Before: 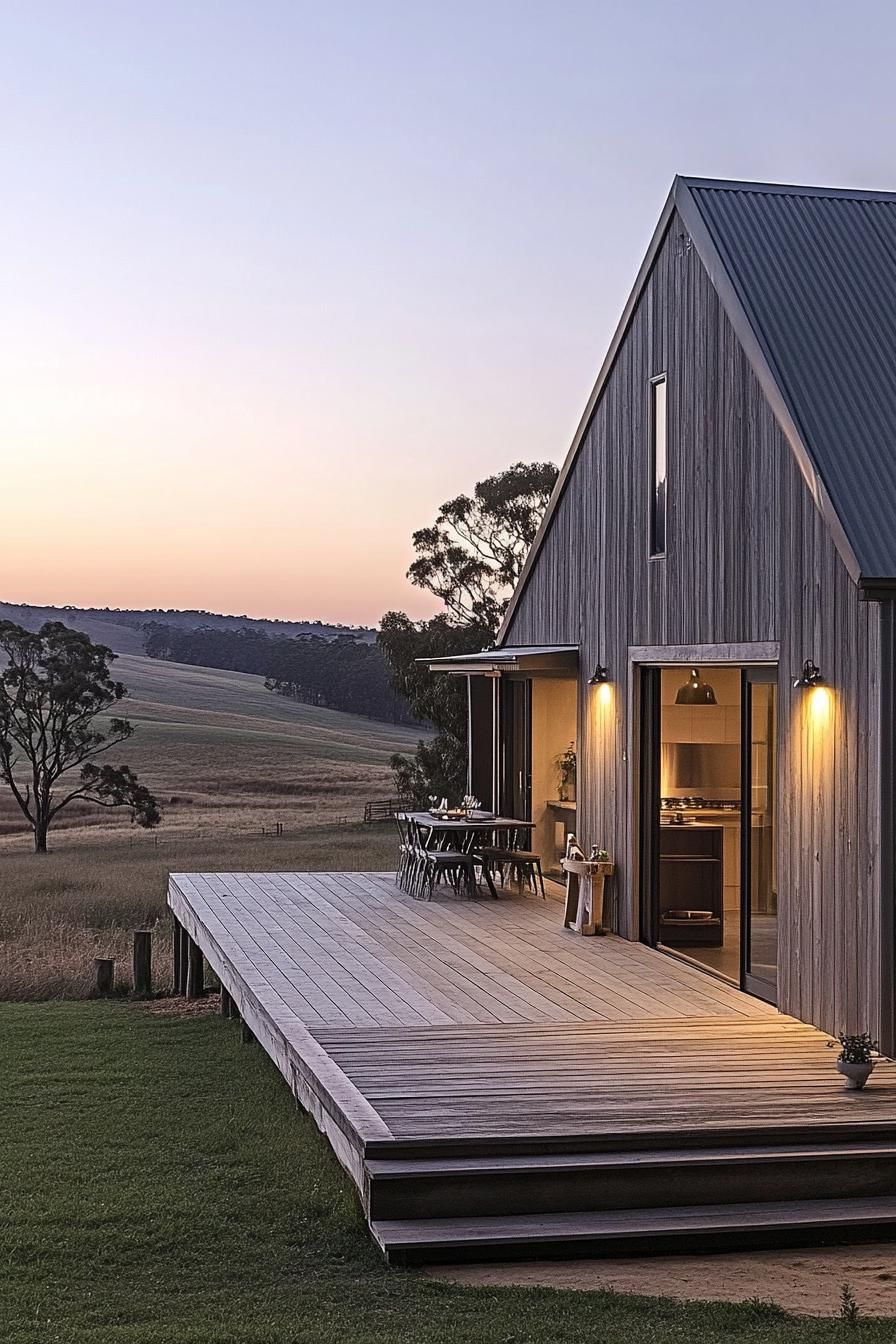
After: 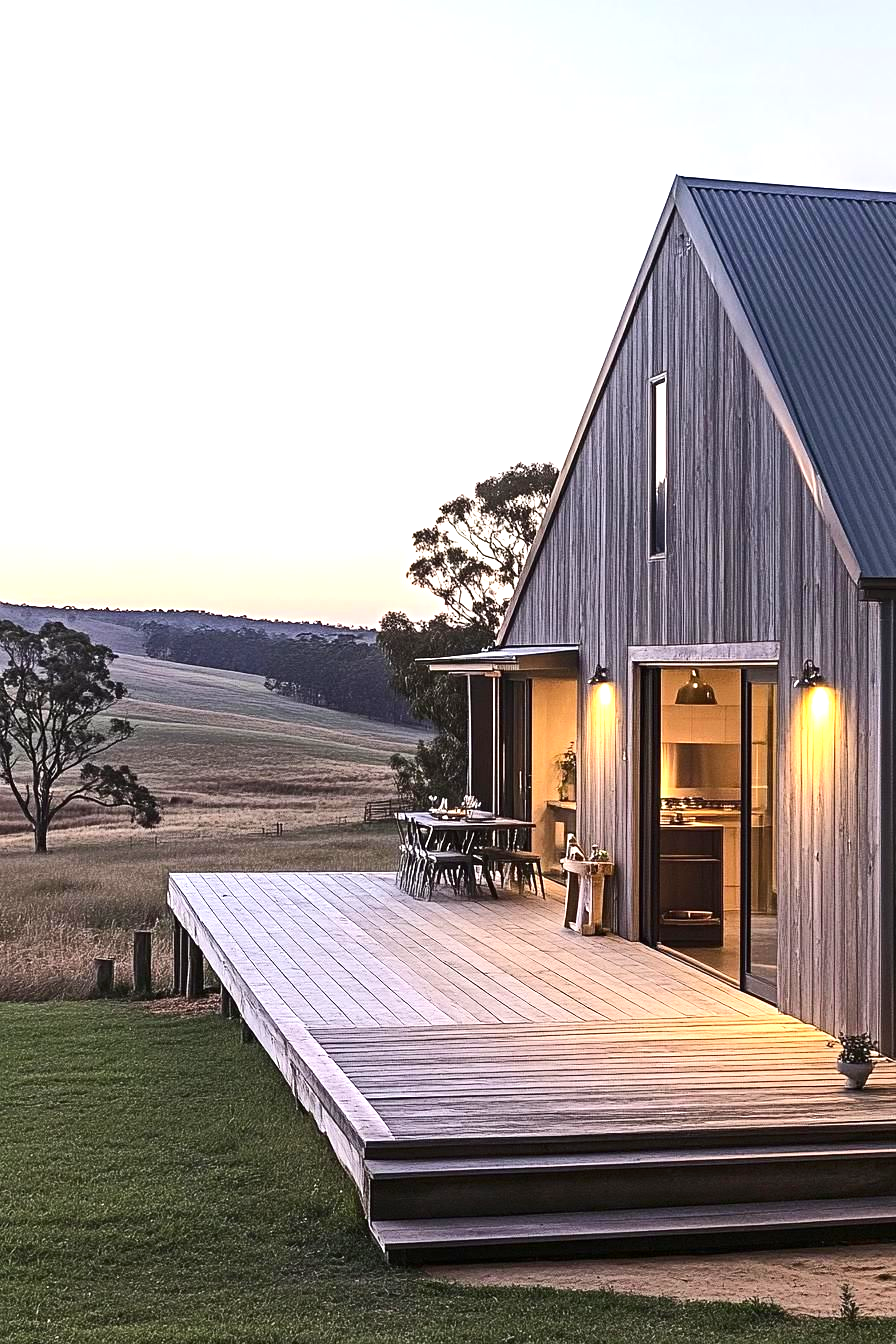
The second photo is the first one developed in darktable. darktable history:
tone curve: curves: ch0 [(0, 0) (0.003, 0.003) (0.011, 0.011) (0.025, 0.024) (0.044, 0.043) (0.069, 0.068) (0.1, 0.098) (0.136, 0.133) (0.177, 0.173) (0.224, 0.22) (0.277, 0.271) (0.335, 0.328) (0.399, 0.39) (0.468, 0.458) (0.543, 0.563) (0.623, 0.64) (0.709, 0.722) (0.801, 0.809) (0.898, 0.902) (1, 1)], color space Lab, independent channels, preserve colors none
contrast brightness saturation: contrast 0.146, brightness -0.013, saturation 0.099
exposure: black level correction 0, exposure 1.001 EV, compensate highlight preservation false
